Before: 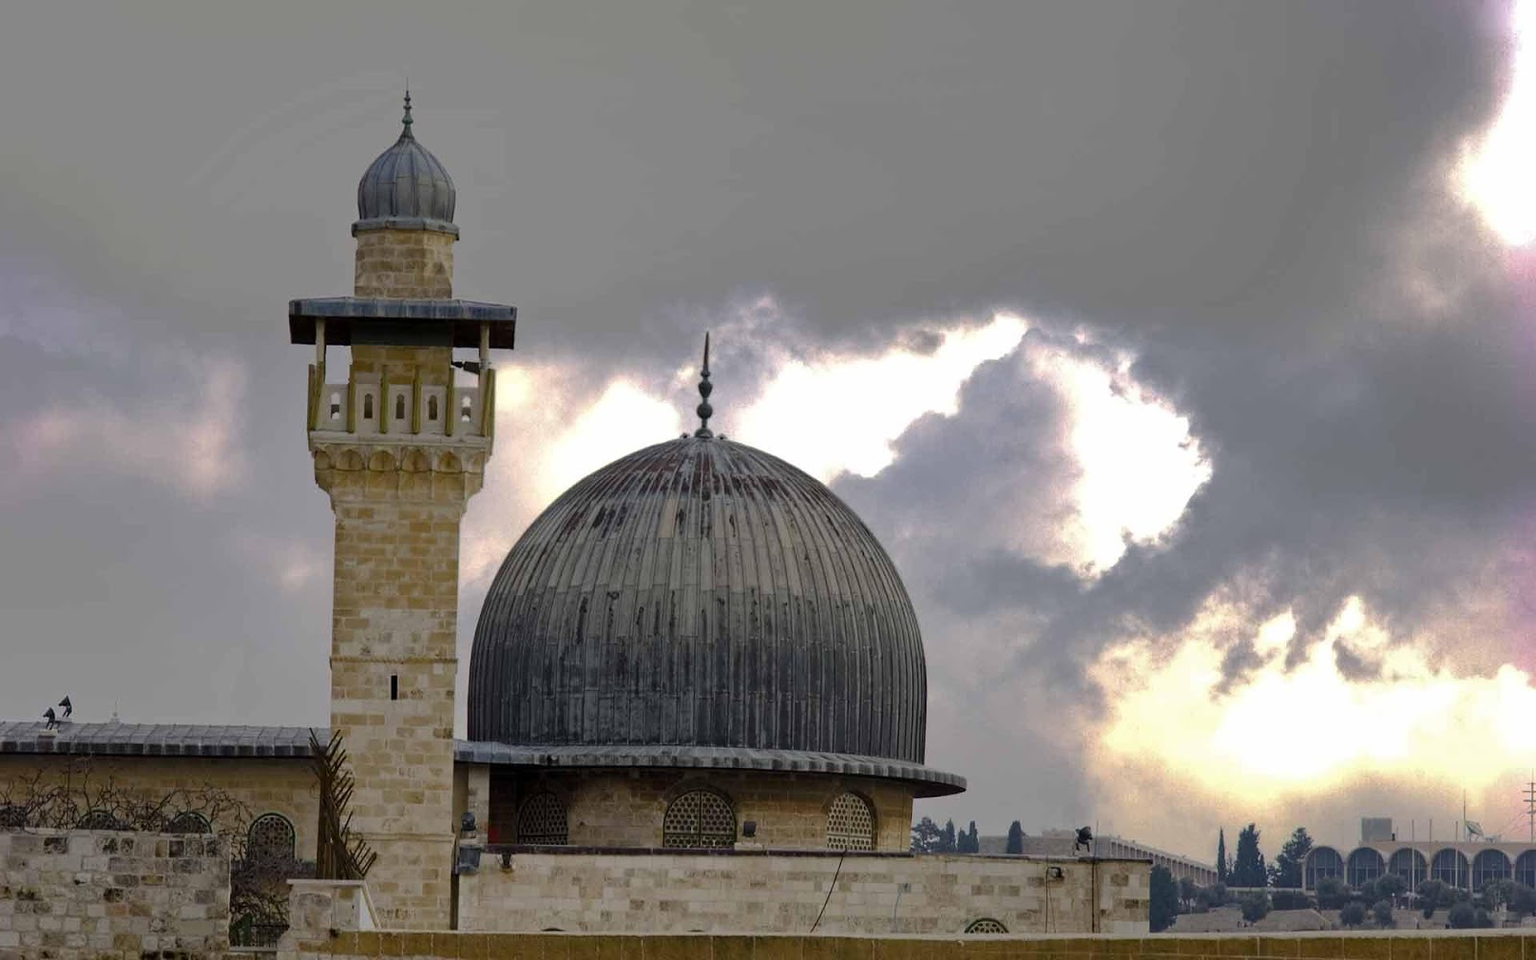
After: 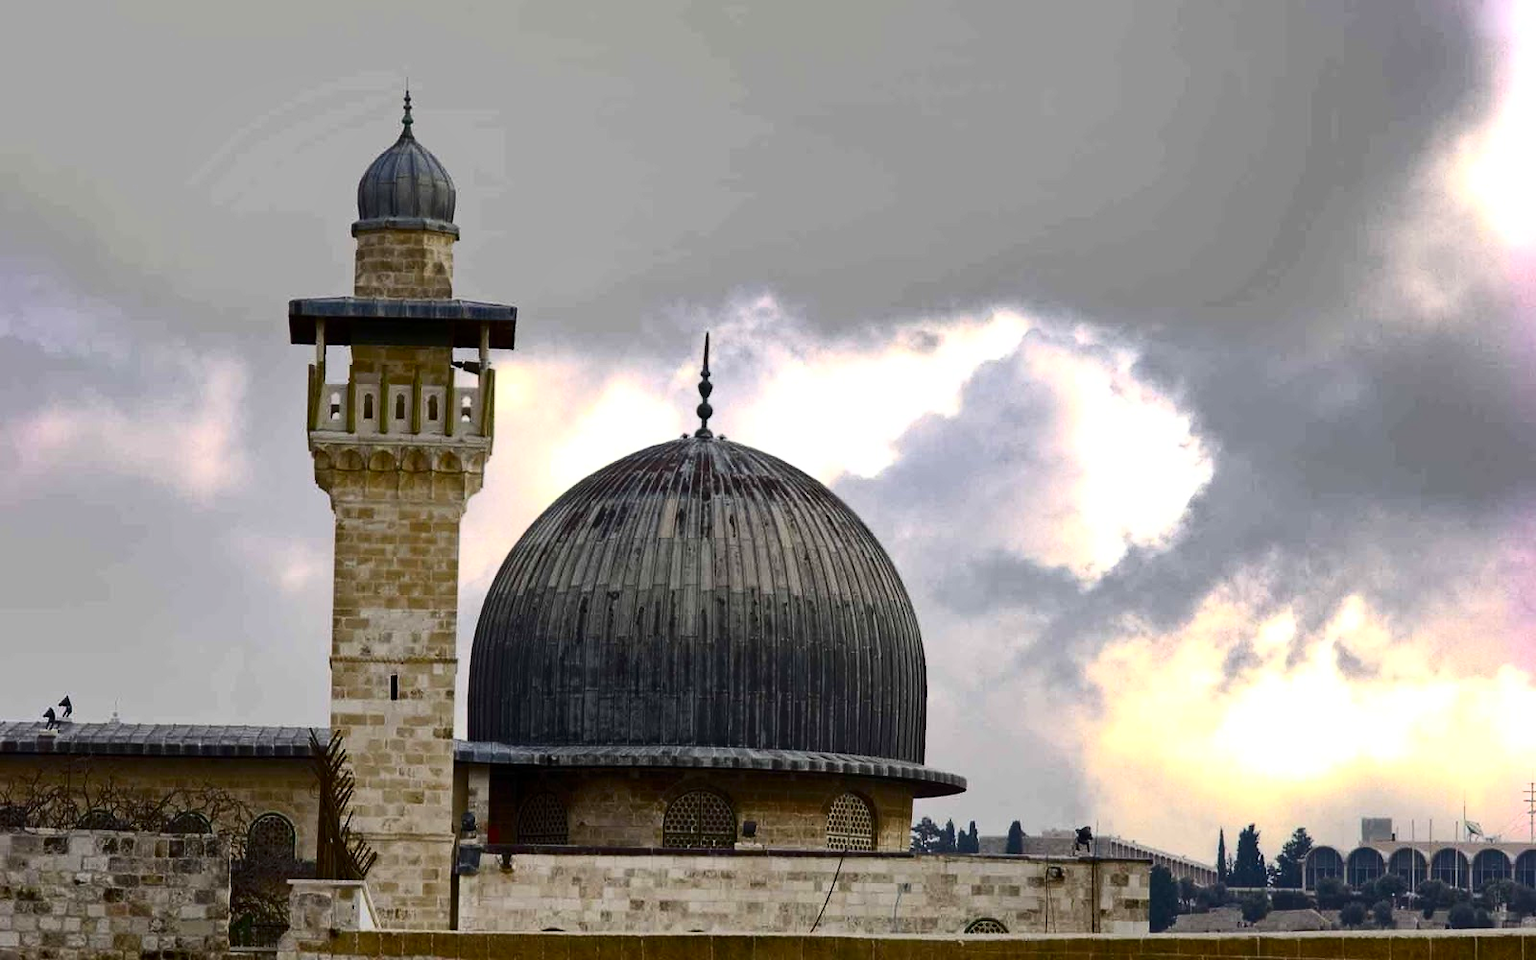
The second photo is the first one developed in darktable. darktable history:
tone equalizer: on, module defaults
contrast brightness saturation: contrast 0.4, brightness 0.1, saturation 0.21
exposure: exposure 0.014 EV, compensate highlight preservation false
